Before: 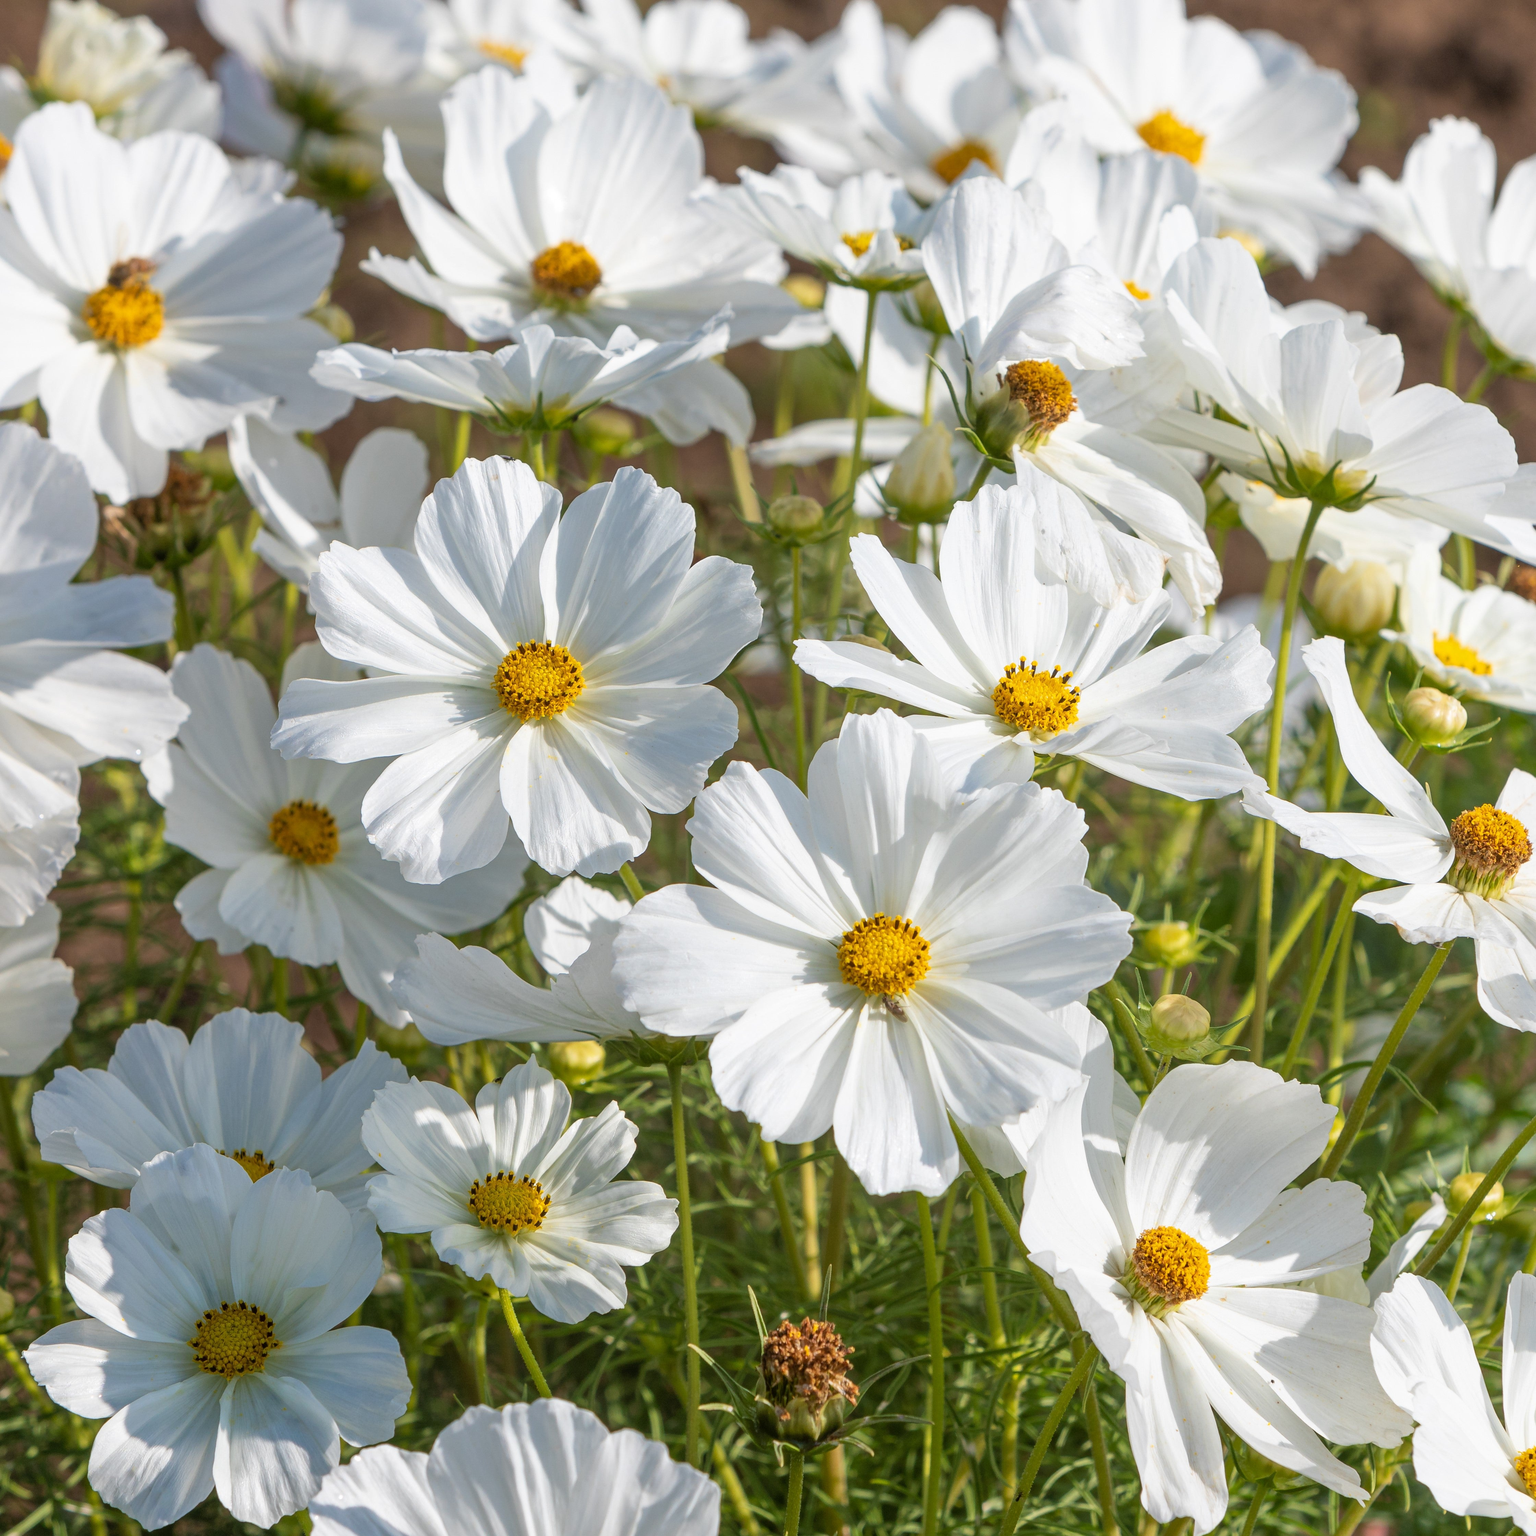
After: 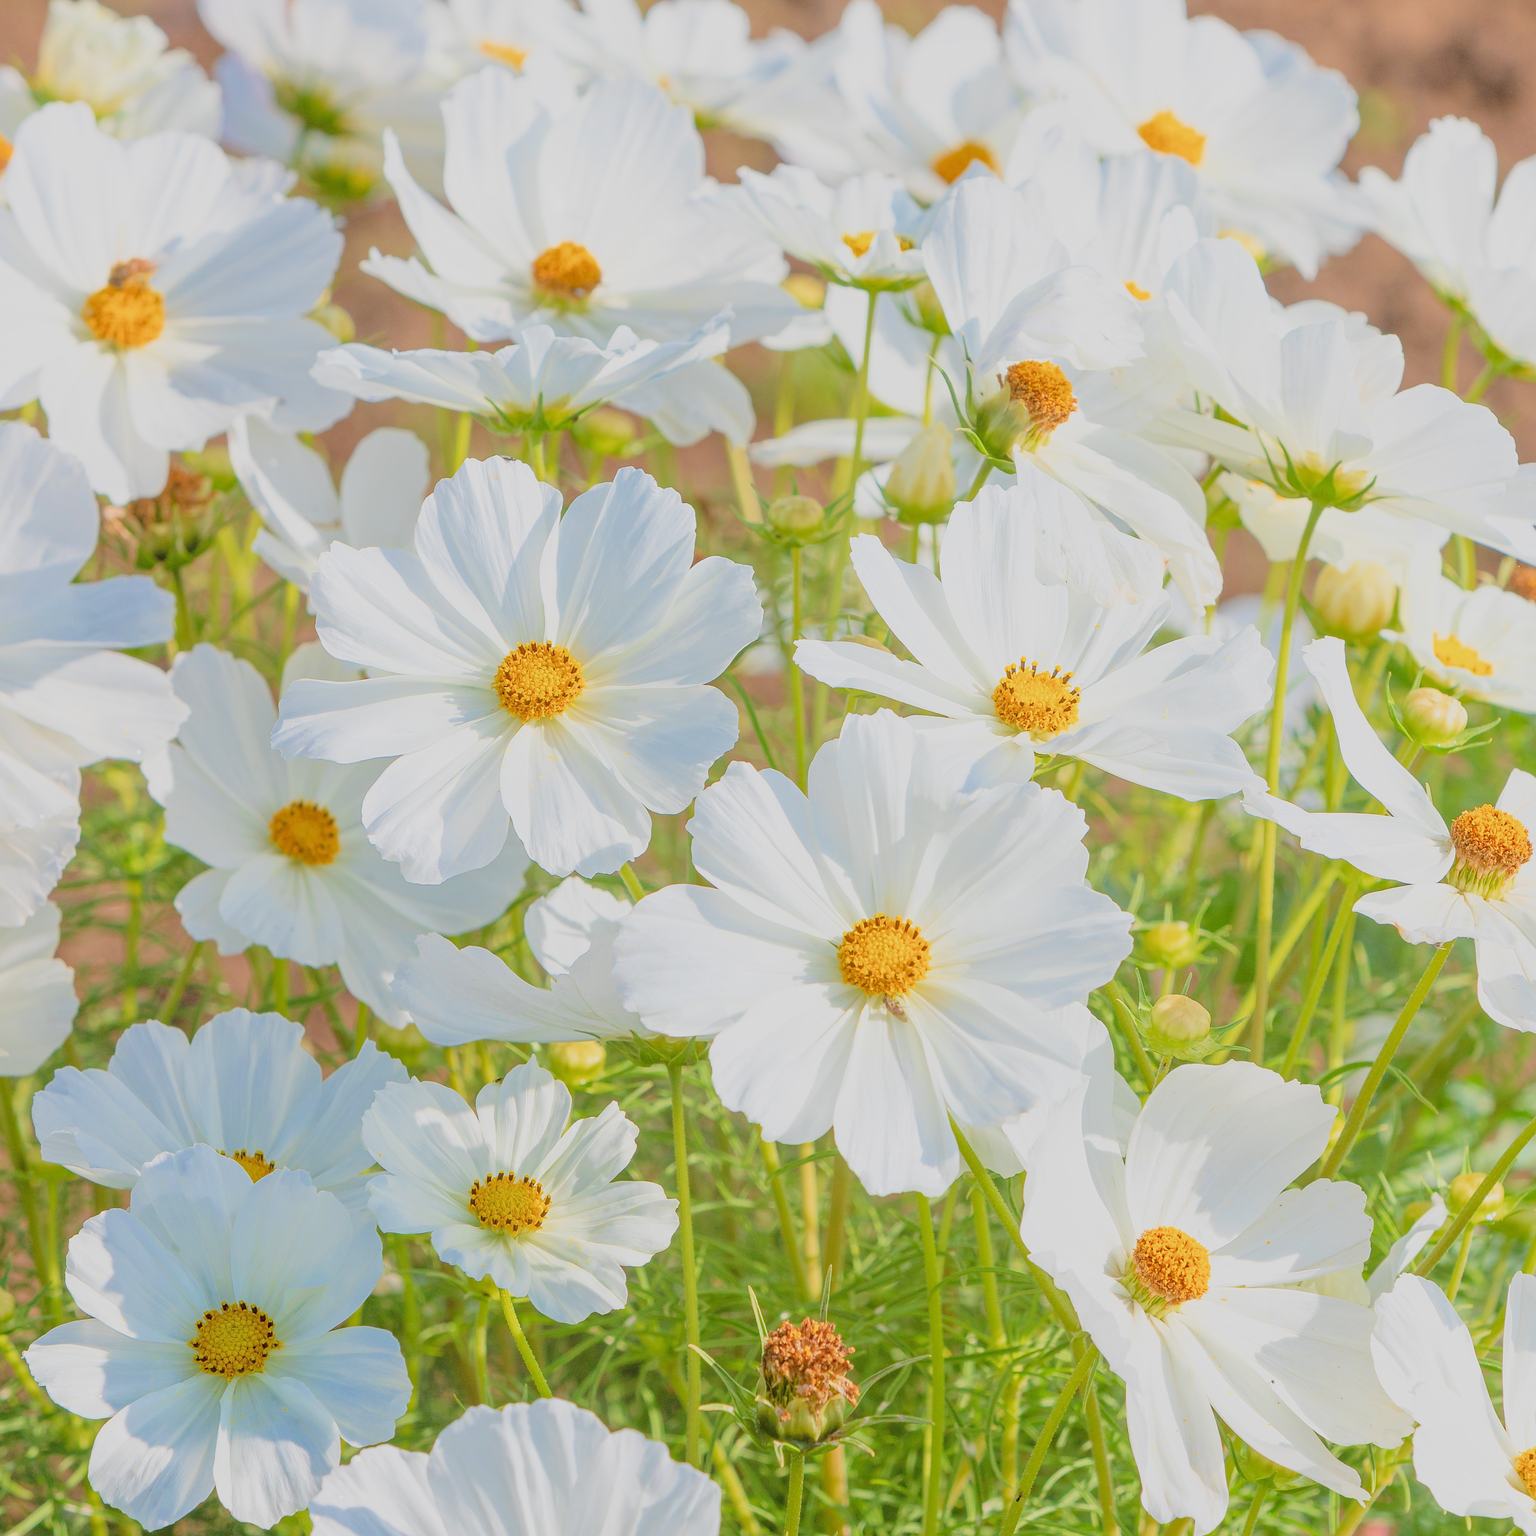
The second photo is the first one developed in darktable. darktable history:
sharpen: on, module defaults
white balance: red 1, blue 1
filmic rgb: black relative exposure -14 EV, white relative exposure 8 EV, threshold 3 EV, hardness 3.74, latitude 50%, contrast 0.5, color science v5 (2021), contrast in shadows safe, contrast in highlights safe
color balance rgb: global vibrance -1%
exposure: exposure 1.089 EV
